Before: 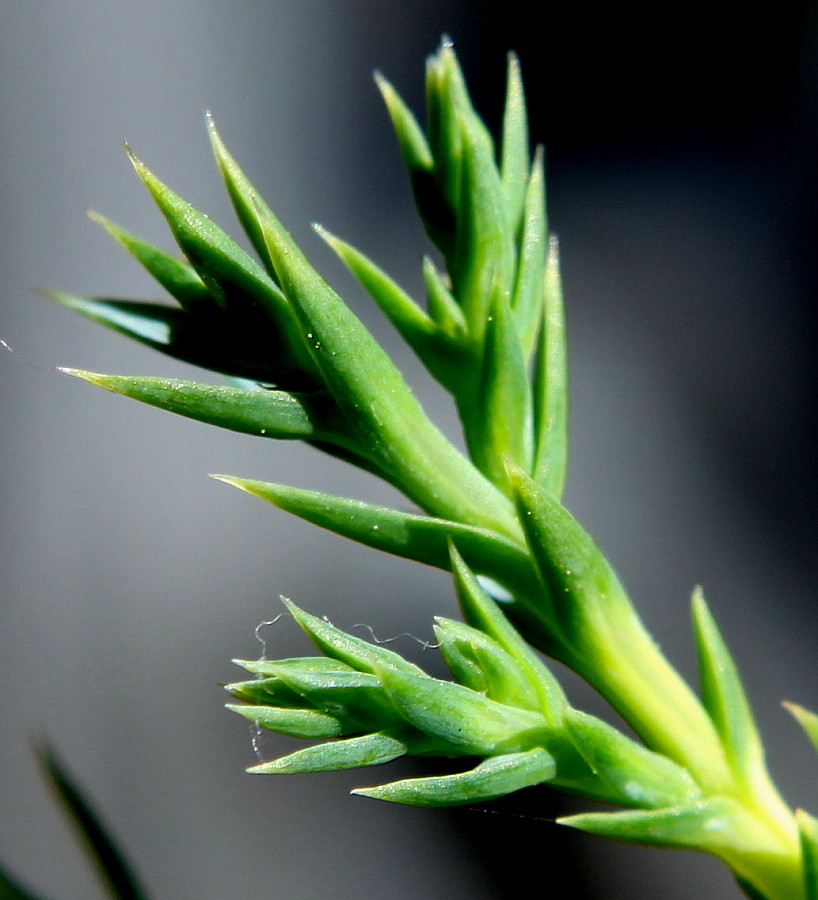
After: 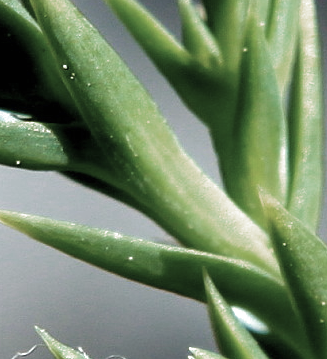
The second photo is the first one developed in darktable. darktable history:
exposure: black level correction 0, exposure 0.68 EV, compensate exposure bias true, compensate highlight preservation false
color zones: curves: ch0 [(0, 0.487) (0.241, 0.395) (0.434, 0.373) (0.658, 0.412) (0.838, 0.487)]; ch1 [(0, 0) (0.053, 0.053) (0.211, 0.202) (0.579, 0.259) (0.781, 0.241)]
velvia: on, module defaults
crop: left 30%, top 30%, right 30%, bottom 30%
